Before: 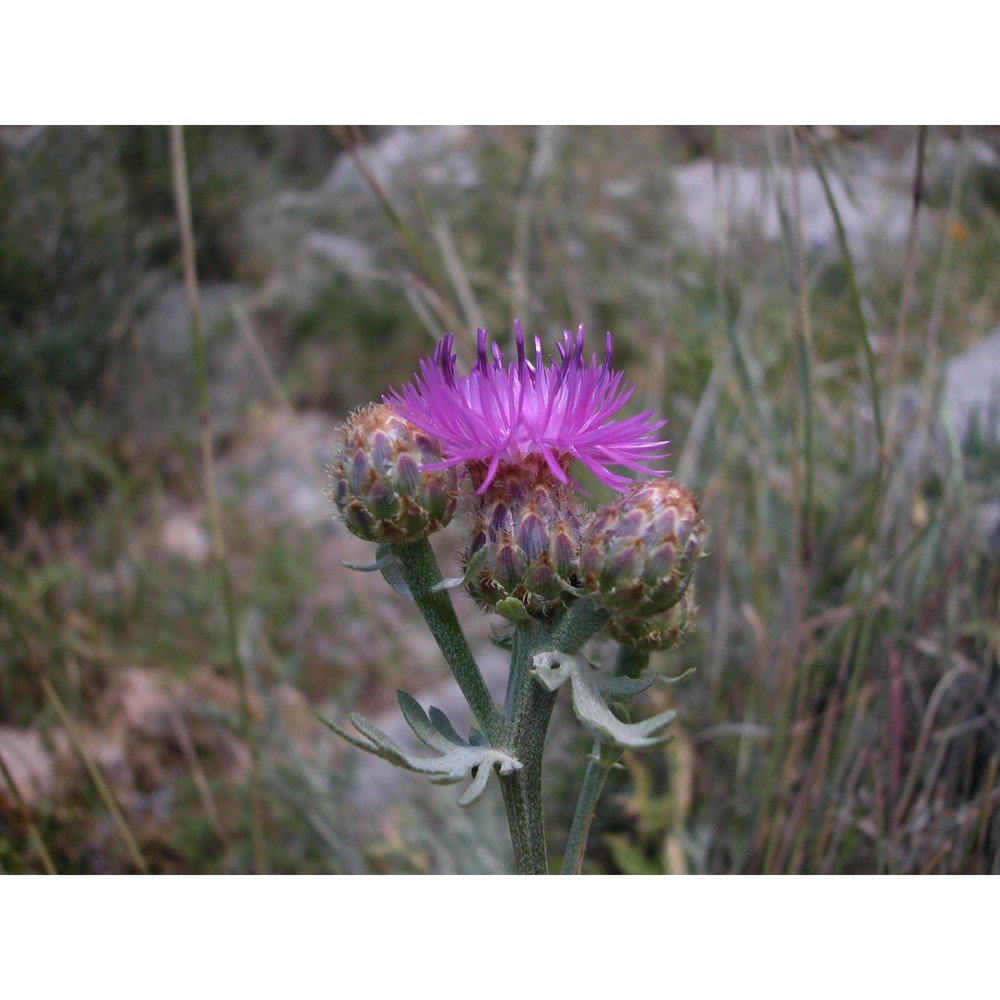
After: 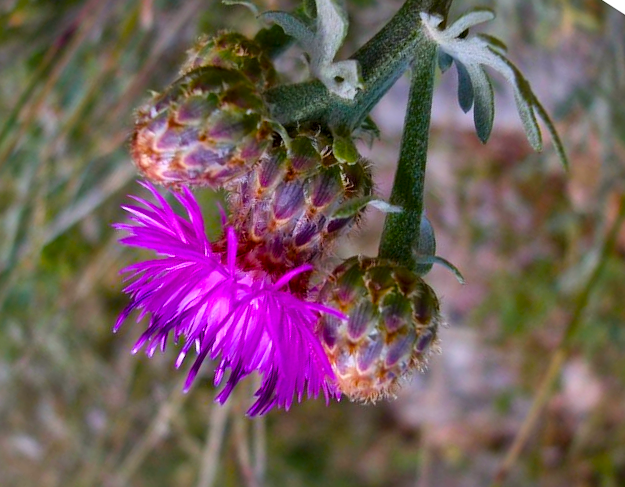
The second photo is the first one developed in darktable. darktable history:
local contrast: mode bilateral grid, contrast 20, coarseness 20, detail 150%, midtone range 0.2
crop and rotate: angle 147.31°, left 9.209%, top 15.651%, right 4.357%, bottom 17.06%
exposure: compensate exposure bias true, compensate highlight preservation false
color balance rgb: shadows lift › chroma 2.055%, shadows lift › hue 48.94°, linear chroma grading › shadows -30.098%, linear chroma grading › global chroma 34.604%, perceptual saturation grading › global saturation 24.295%, perceptual saturation grading › highlights -24.583%, perceptual saturation grading › mid-tones 23.775%, perceptual saturation grading › shadows 39.22%, global vibrance 31.886%
